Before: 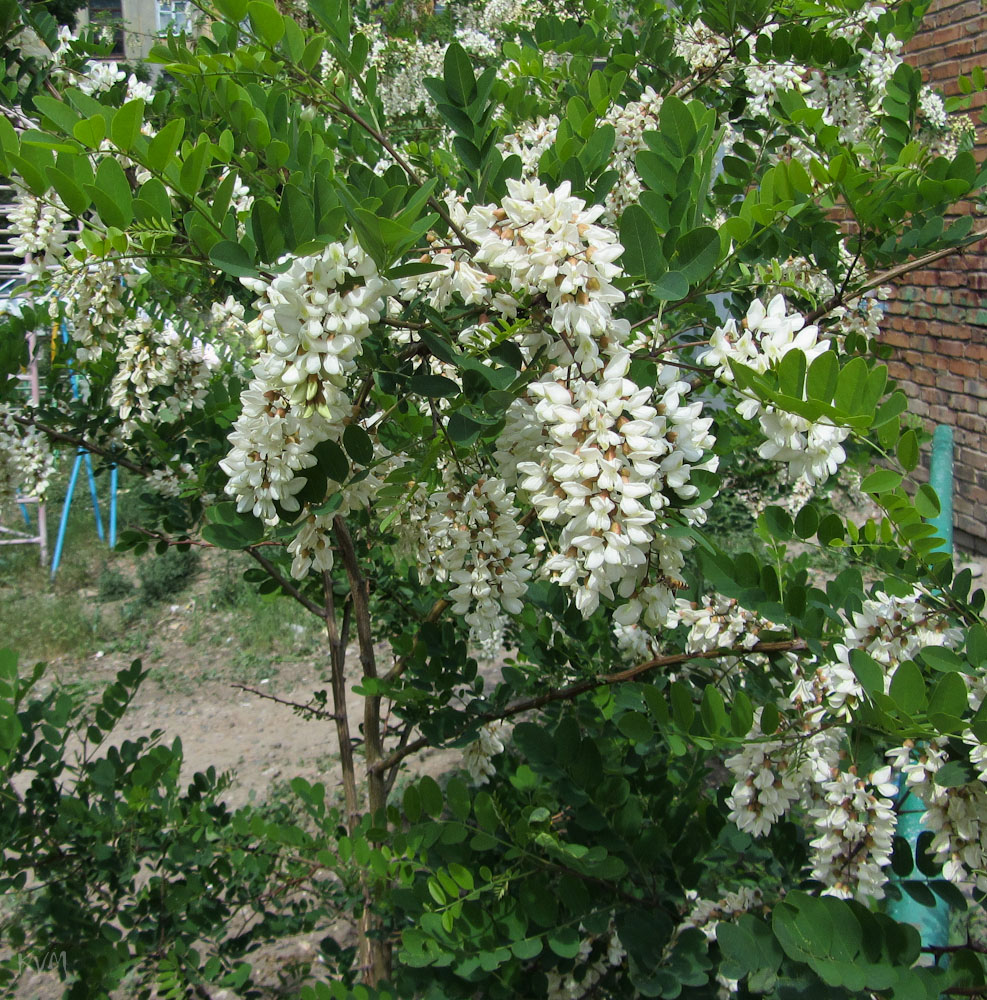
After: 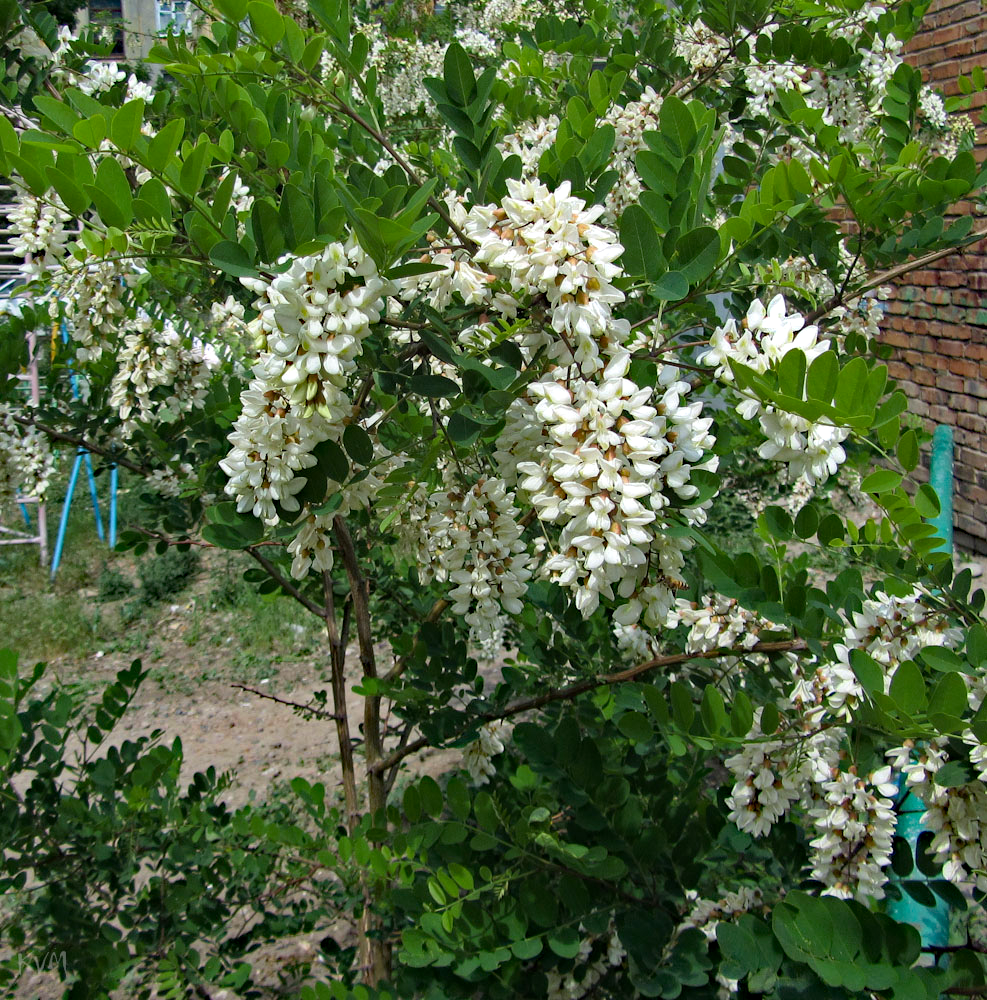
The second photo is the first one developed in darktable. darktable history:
haze removal: strength 0.508, distance 0.426, compatibility mode true, adaptive false
